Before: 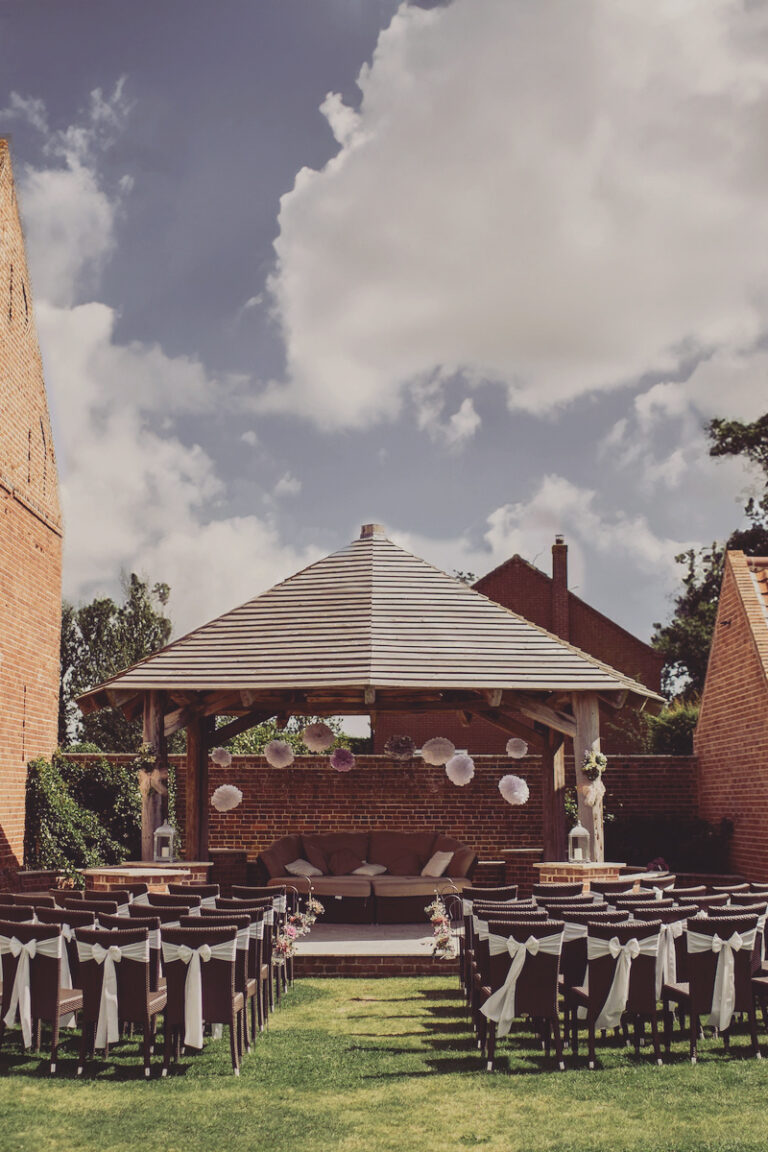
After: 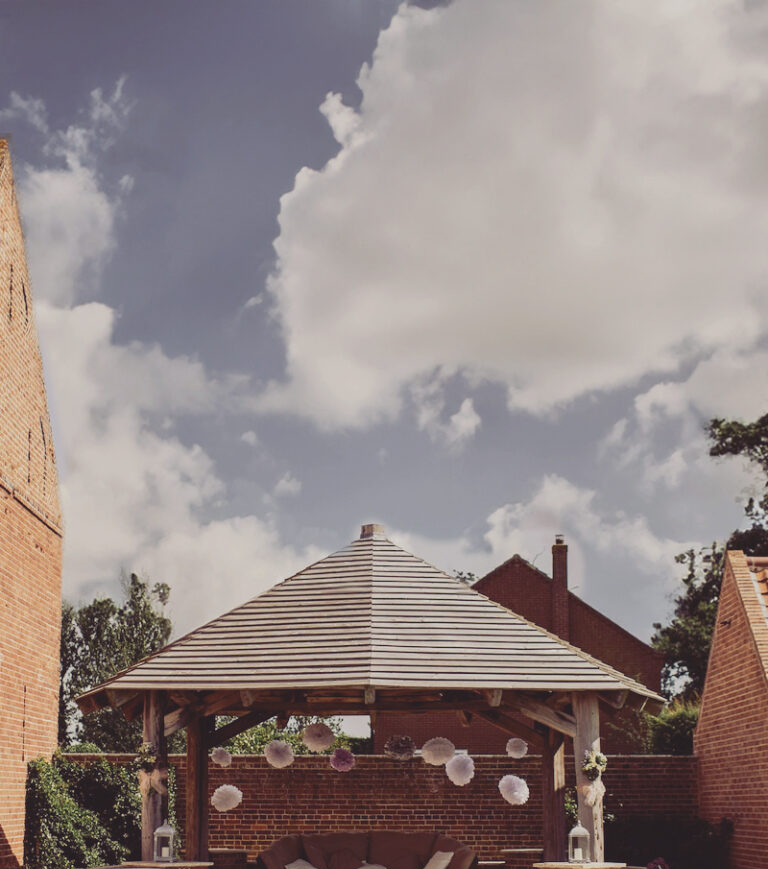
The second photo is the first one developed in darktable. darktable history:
crop: bottom 24.551%
